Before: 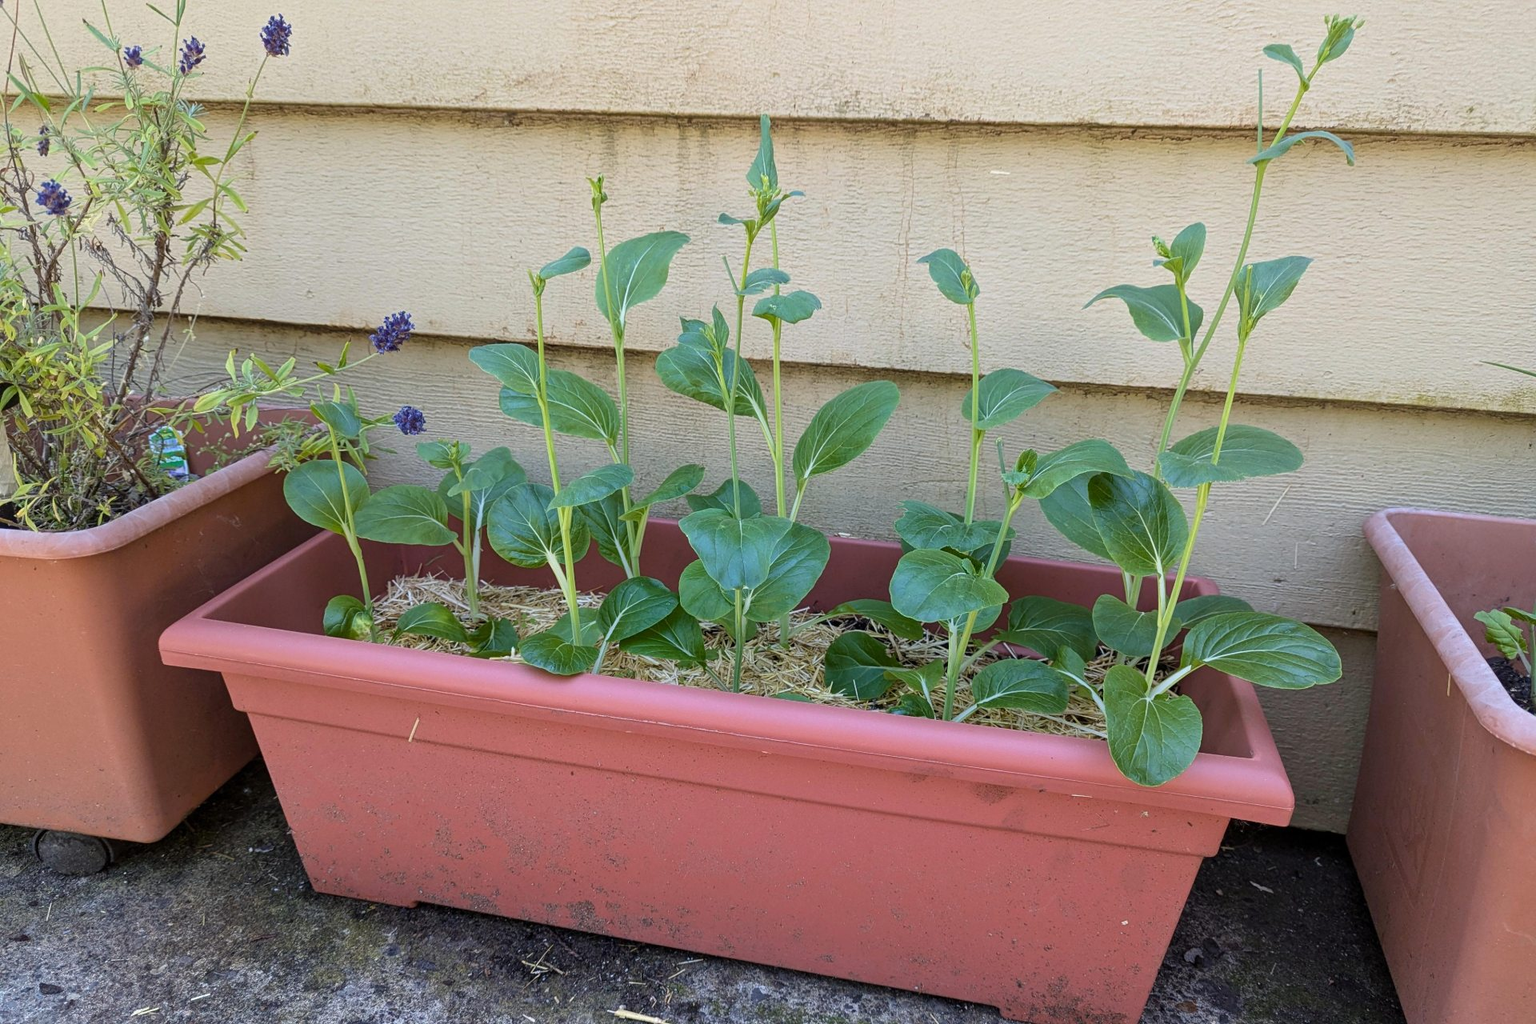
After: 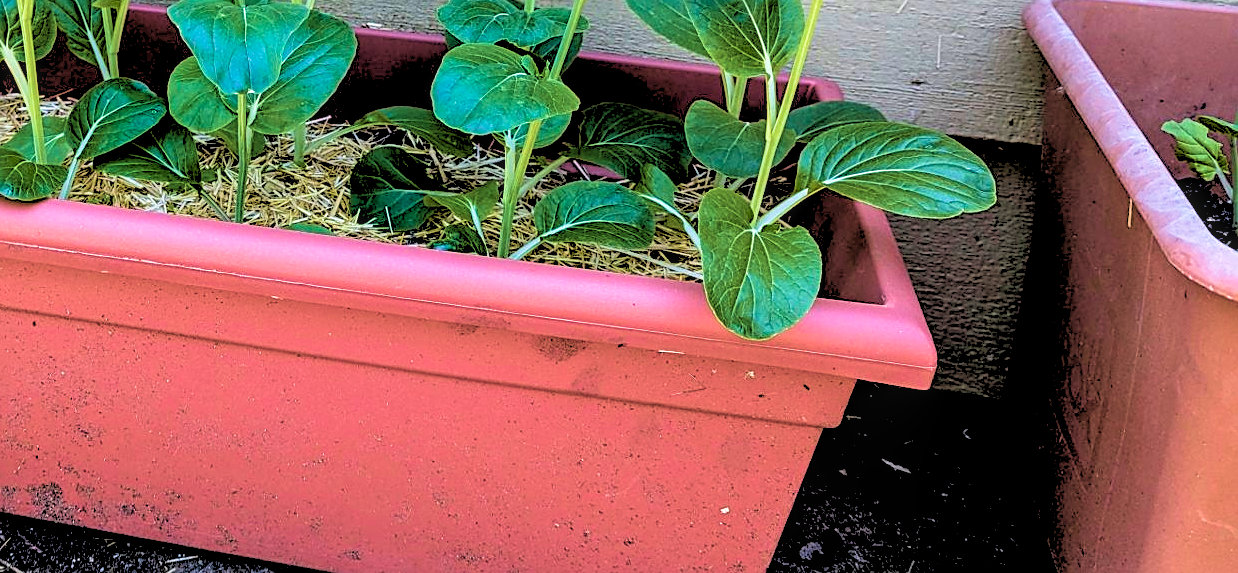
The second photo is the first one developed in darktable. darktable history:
sharpen: on, module defaults
local contrast: on, module defaults
crop and rotate: left 35.509%, top 50.238%, bottom 4.934%
base curve: curves: ch0 [(0, 0) (0.303, 0.277) (1, 1)]
tone equalizer: -8 EV -0.75 EV, -7 EV -0.7 EV, -6 EV -0.6 EV, -5 EV -0.4 EV, -3 EV 0.4 EV, -2 EV 0.6 EV, -1 EV 0.7 EV, +0 EV 0.75 EV, edges refinement/feathering 500, mask exposure compensation -1.57 EV, preserve details no
graduated density: on, module defaults
velvia: strength 75%
rgb levels: levels [[0.027, 0.429, 0.996], [0, 0.5, 1], [0, 0.5, 1]]
